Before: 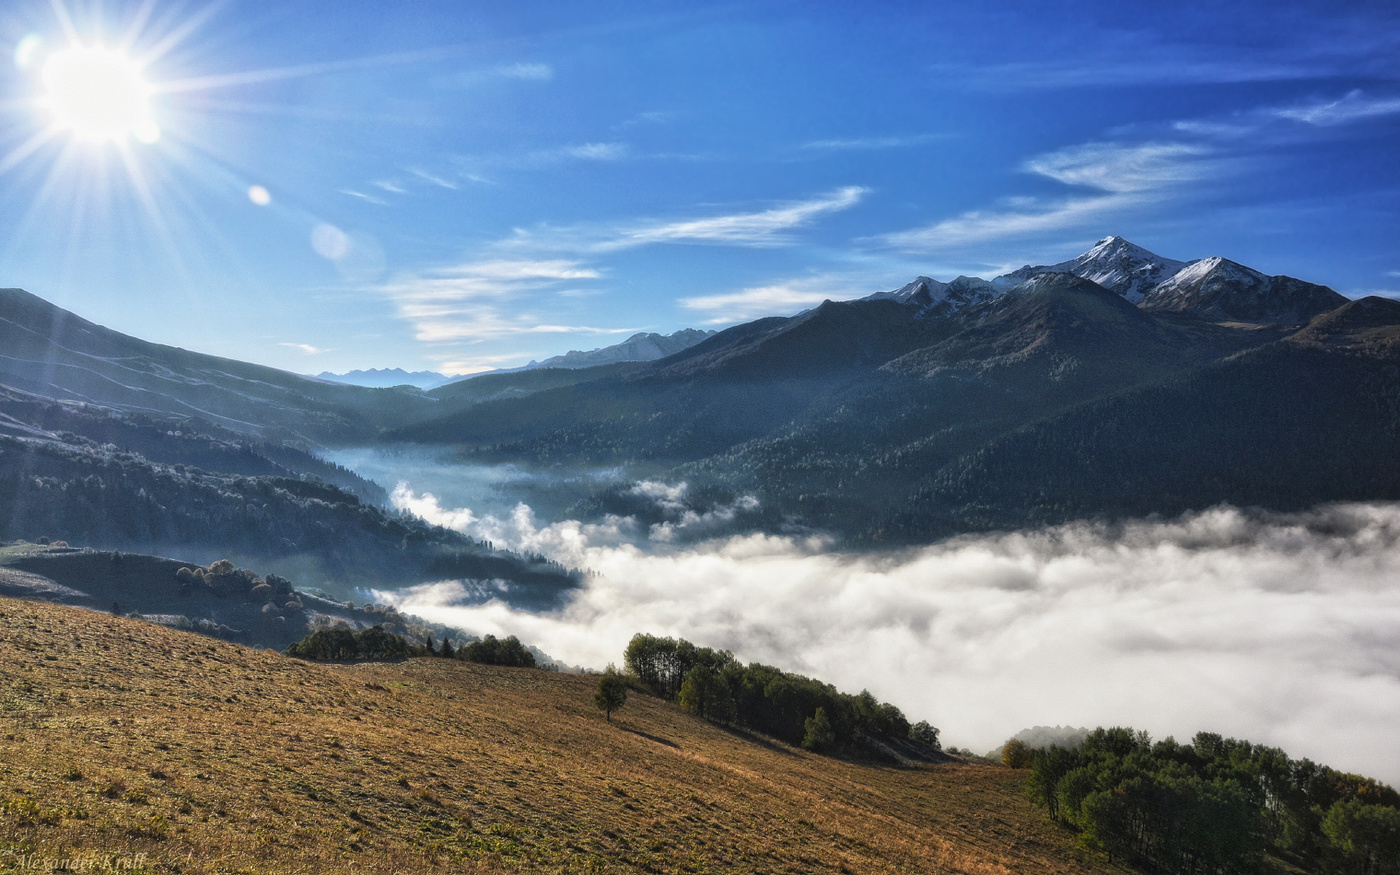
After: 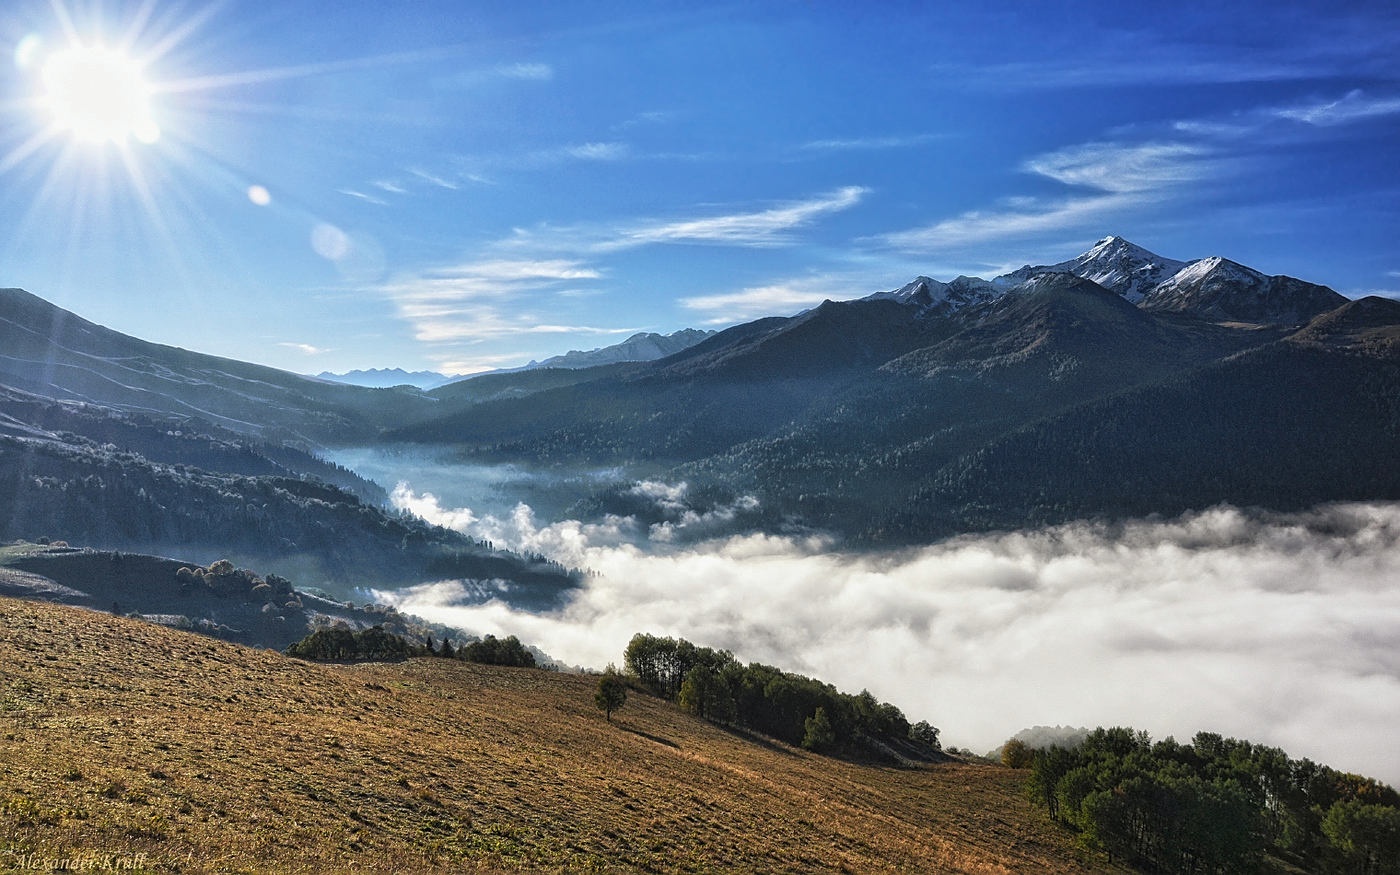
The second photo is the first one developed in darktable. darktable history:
sharpen: on, module defaults
color correction: highlights a* -0.306, highlights b* -0.078
